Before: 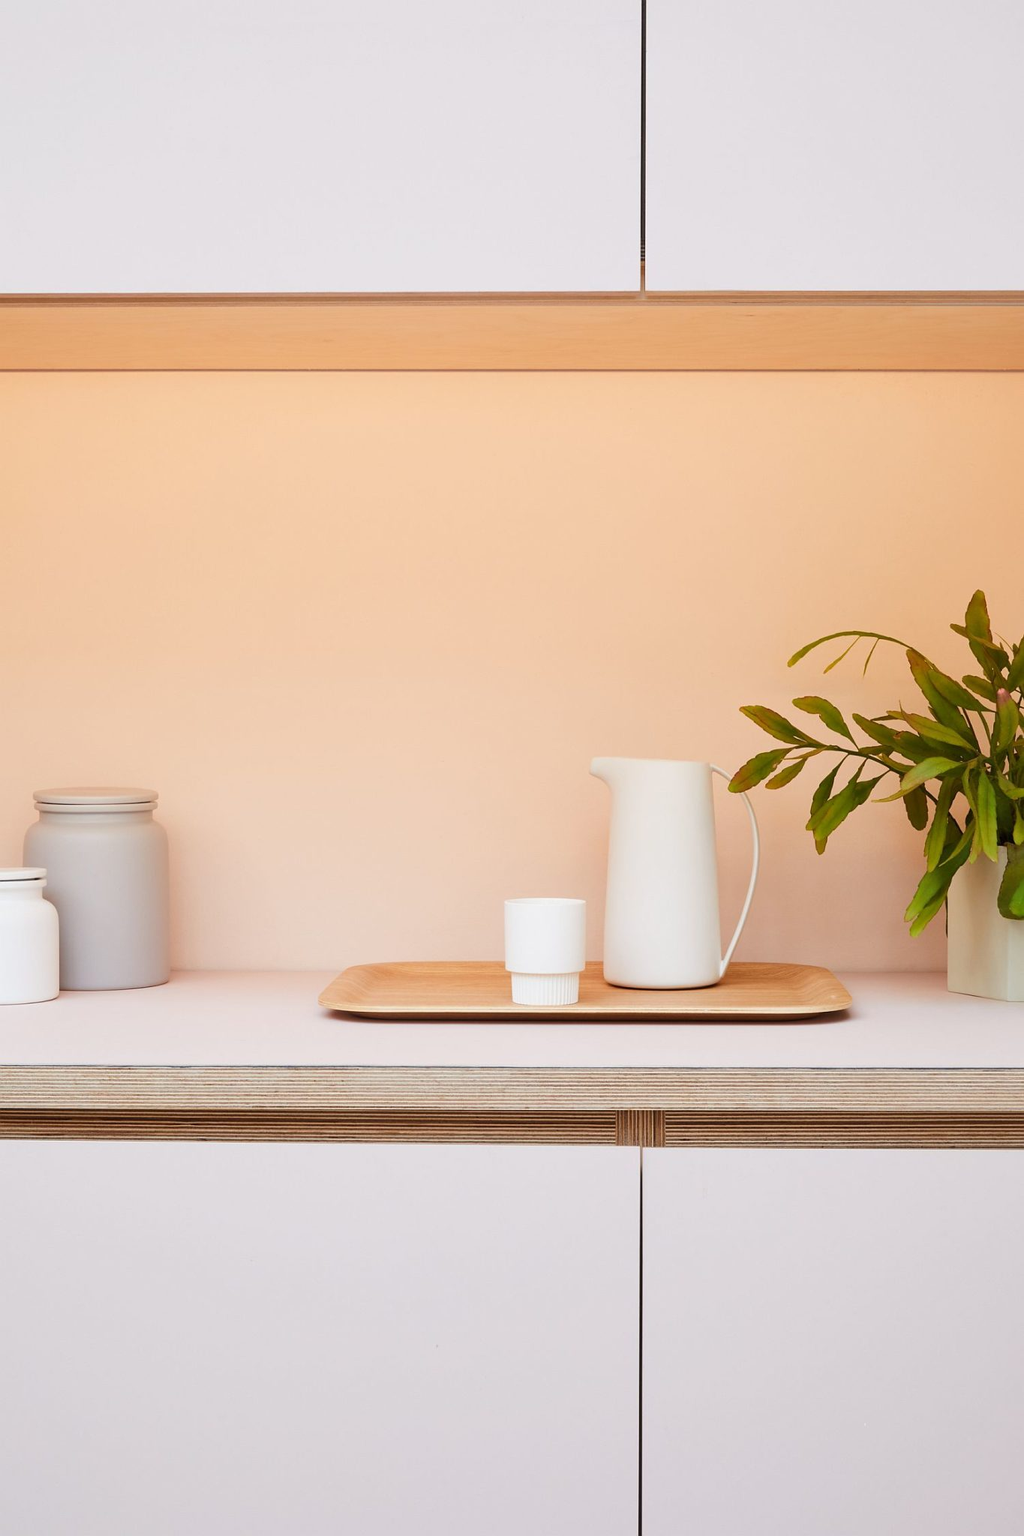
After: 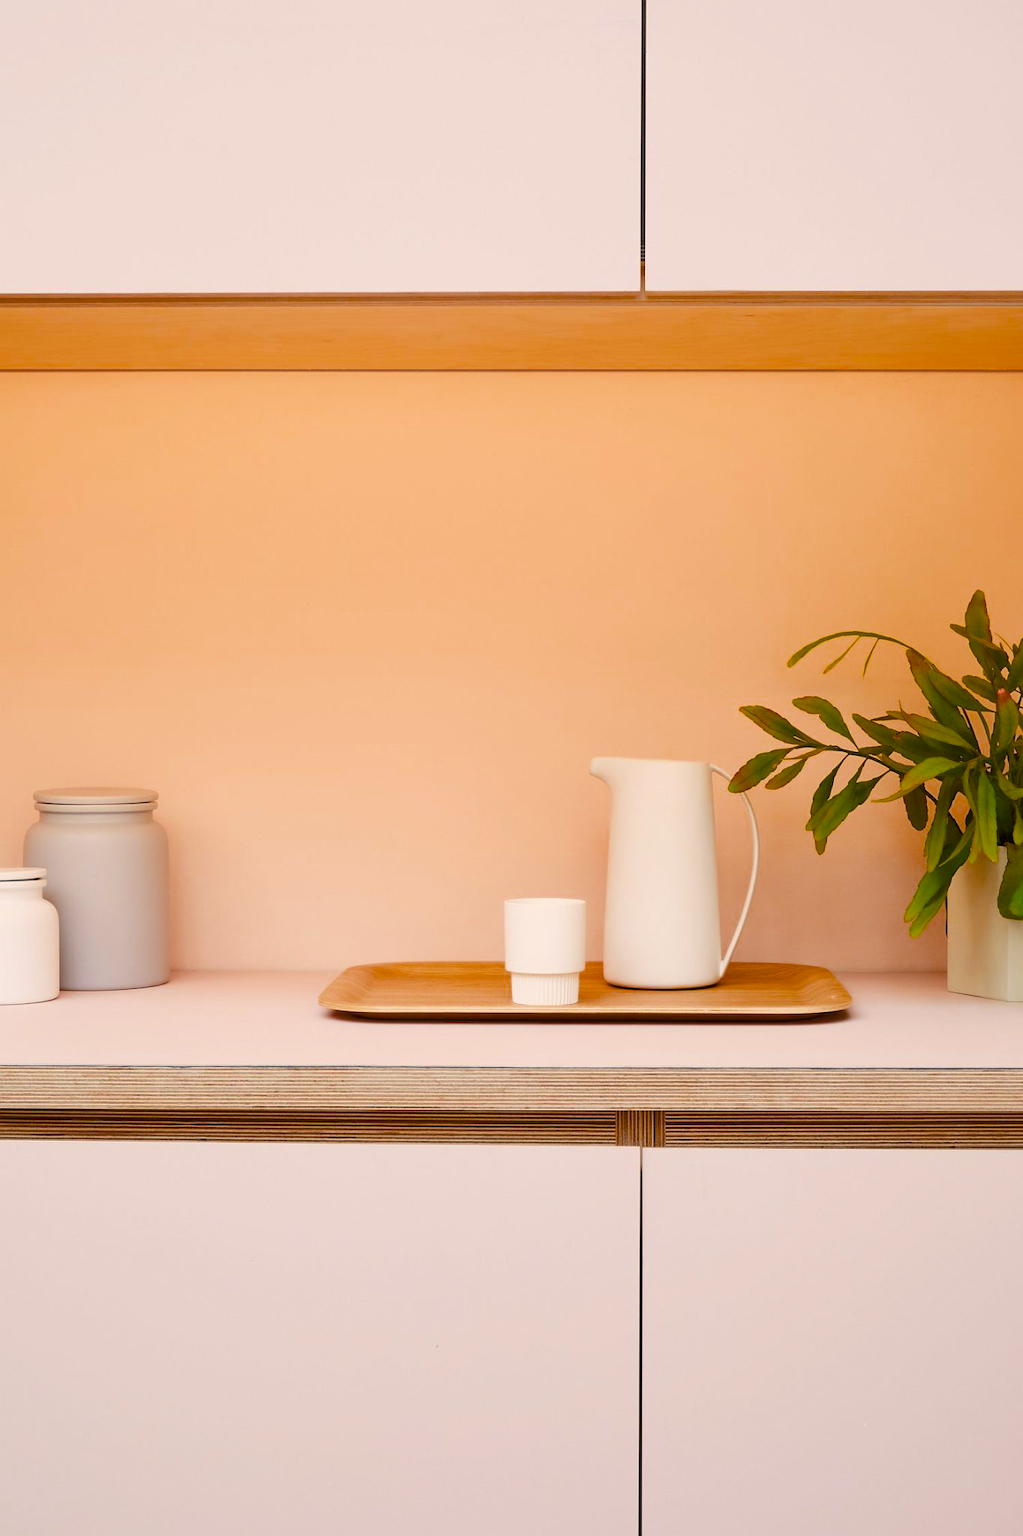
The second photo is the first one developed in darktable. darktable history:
color balance rgb: highlights gain › chroma 2.846%, highlights gain › hue 62.6°, perceptual saturation grading › global saturation 24.91%, saturation formula JzAzBz (2021)
